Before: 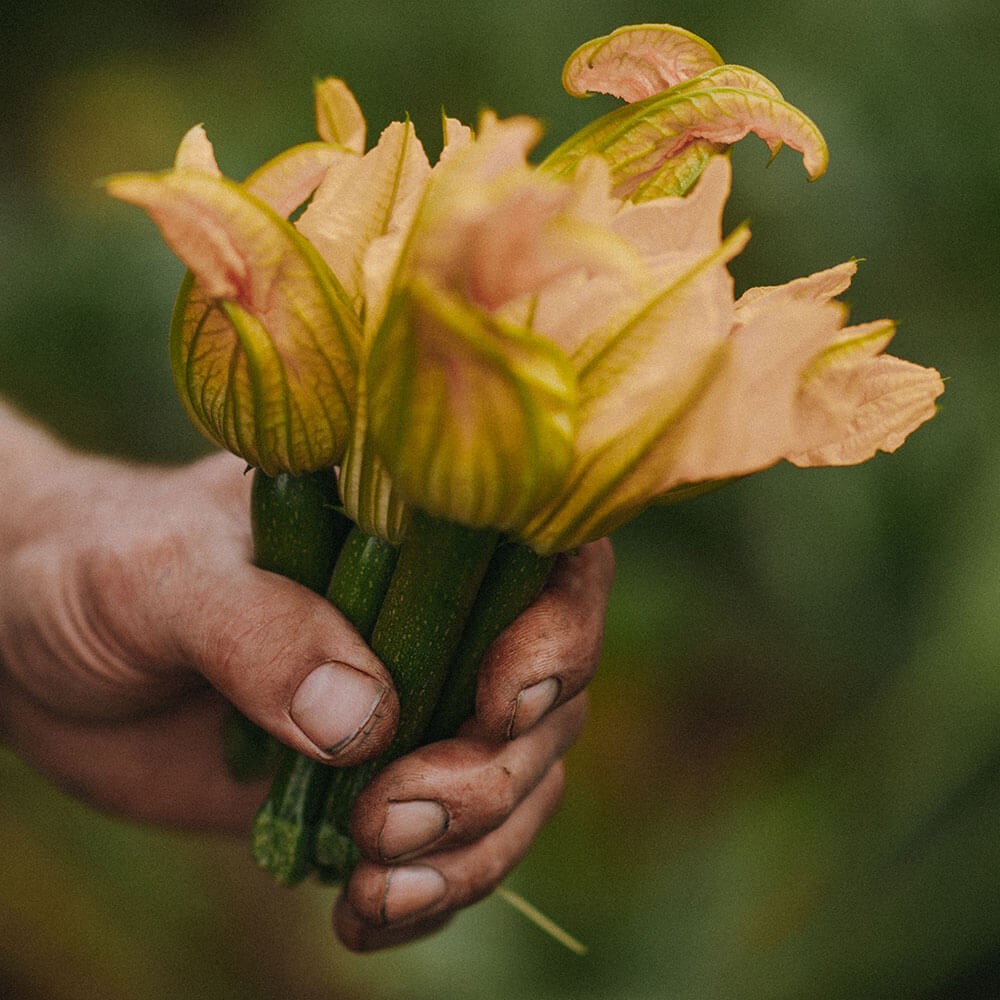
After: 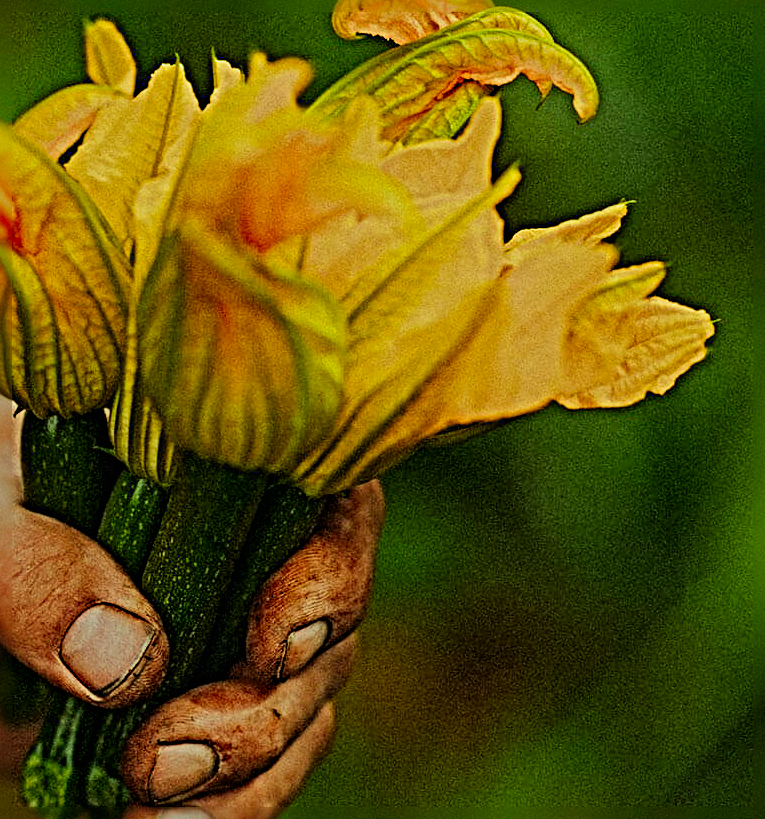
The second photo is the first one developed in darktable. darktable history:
sharpen: radius 6.3, amount 1.8, threshold 0
crop: left 23.095%, top 5.827%, bottom 11.854%
color correction: highlights a* -10.77, highlights b* 9.8, saturation 1.72
filmic rgb: black relative exposure -7.65 EV, white relative exposure 4.56 EV, hardness 3.61, color science v6 (2022)
